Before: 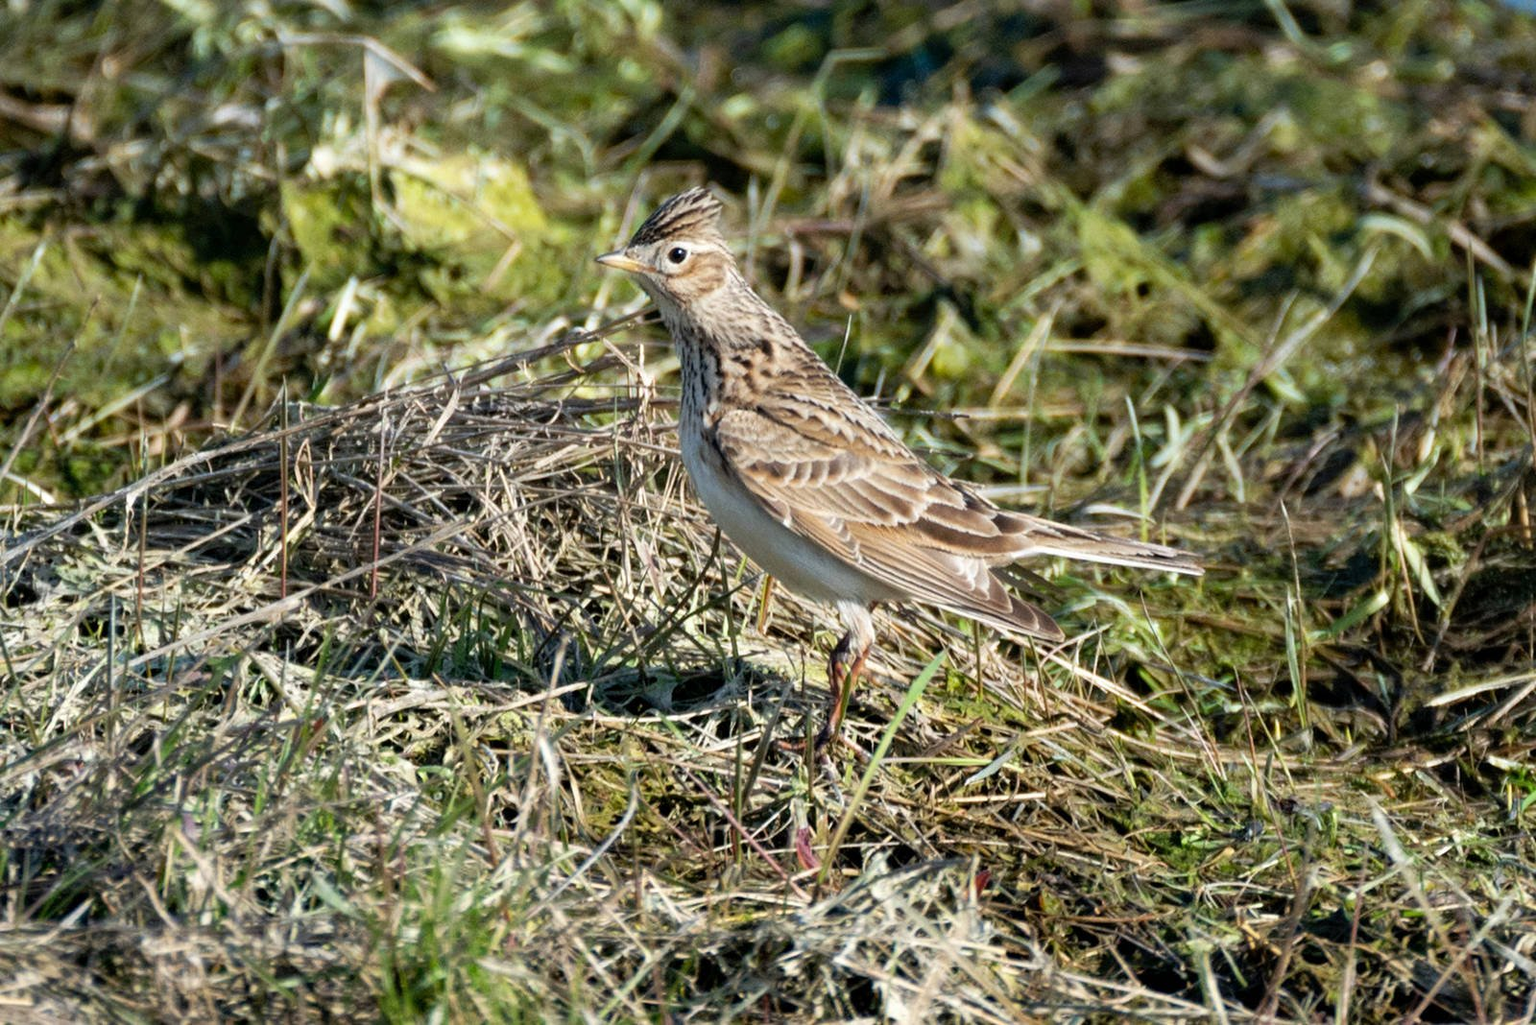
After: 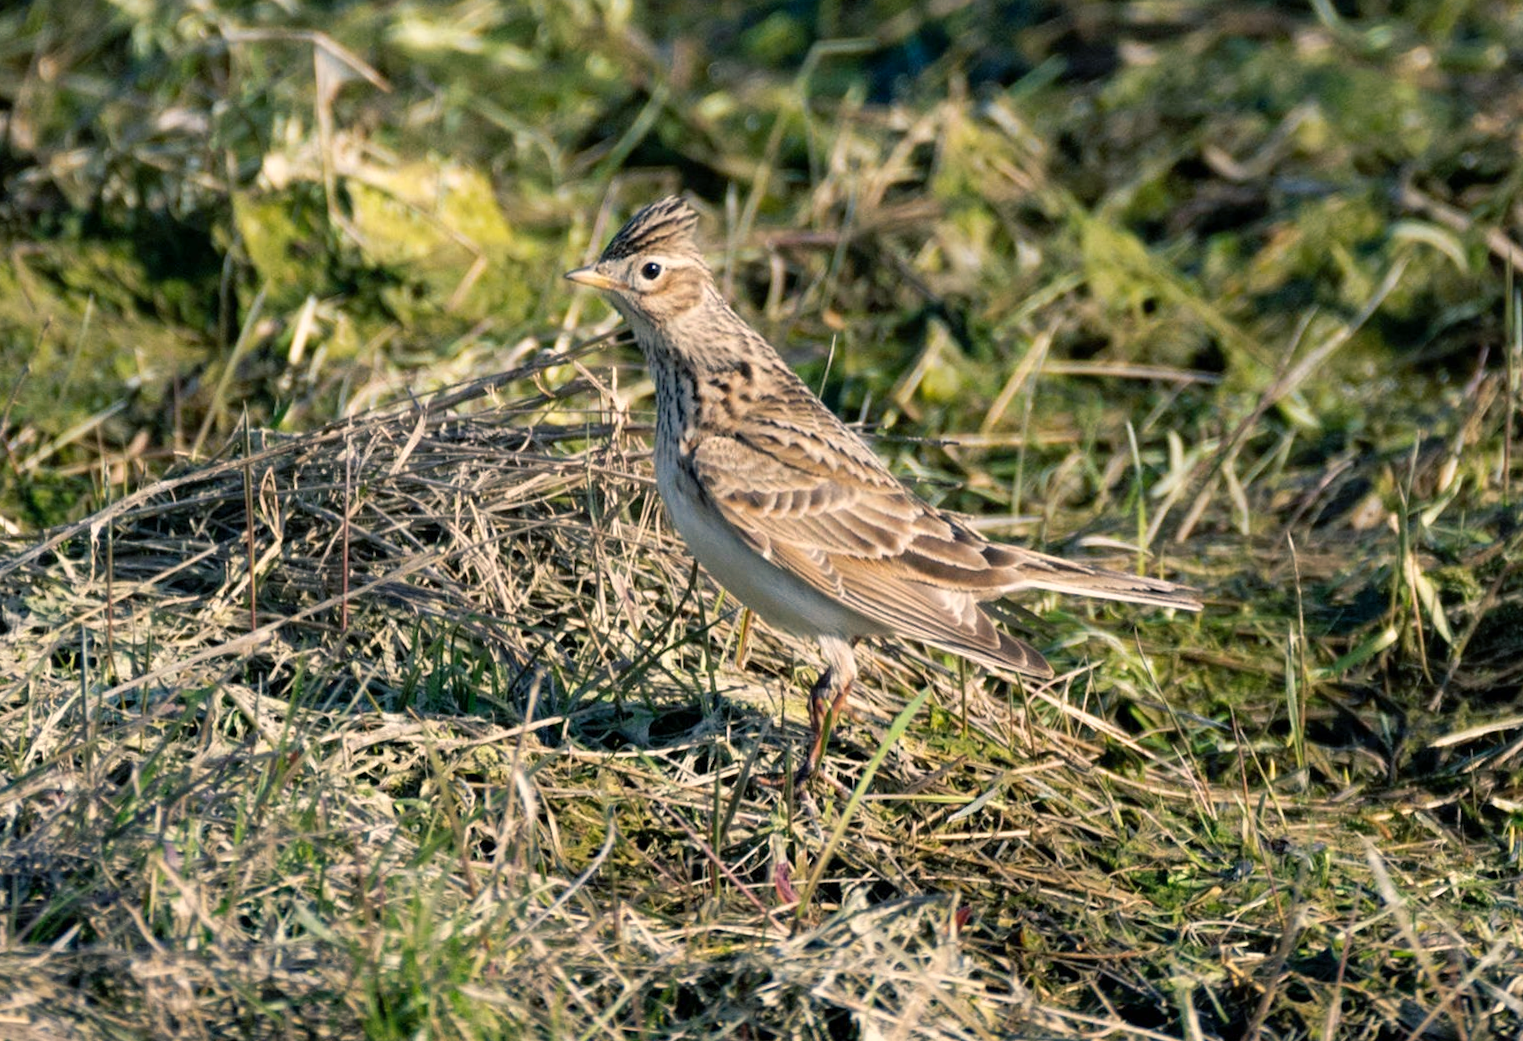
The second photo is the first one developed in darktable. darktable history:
color balance rgb: shadows lift › chroma 5.41%, shadows lift › hue 240°, highlights gain › chroma 3.74%, highlights gain › hue 60°, saturation formula JzAzBz (2021)
rotate and perspective: rotation 0.074°, lens shift (vertical) 0.096, lens shift (horizontal) -0.041, crop left 0.043, crop right 0.952, crop top 0.024, crop bottom 0.979
